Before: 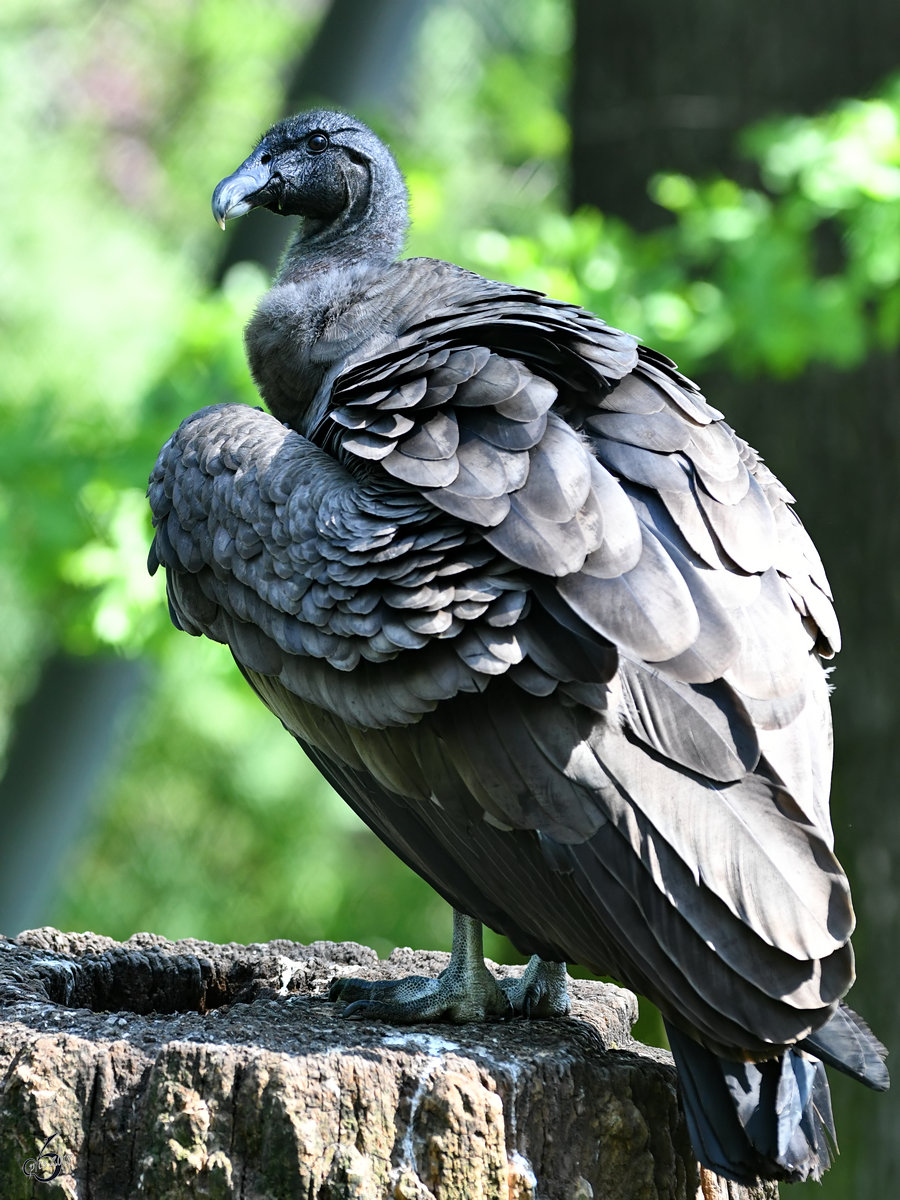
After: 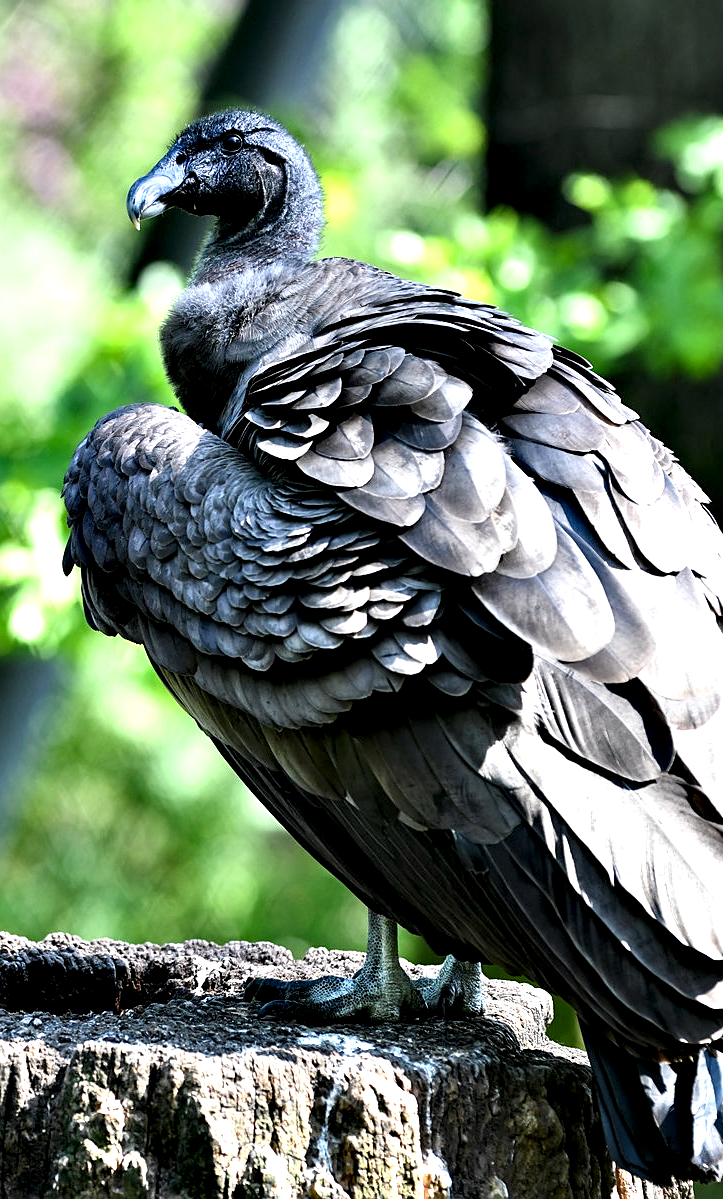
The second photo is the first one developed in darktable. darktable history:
crop and rotate: left 9.476%, right 10.115%
sharpen: radius 1.312, amount 0.306, threshold 0.004
contrast equalizer: y [[0.6 ×6], [0.55 ×6], [0 ×6], [0 ×6], [0 ×6]]
